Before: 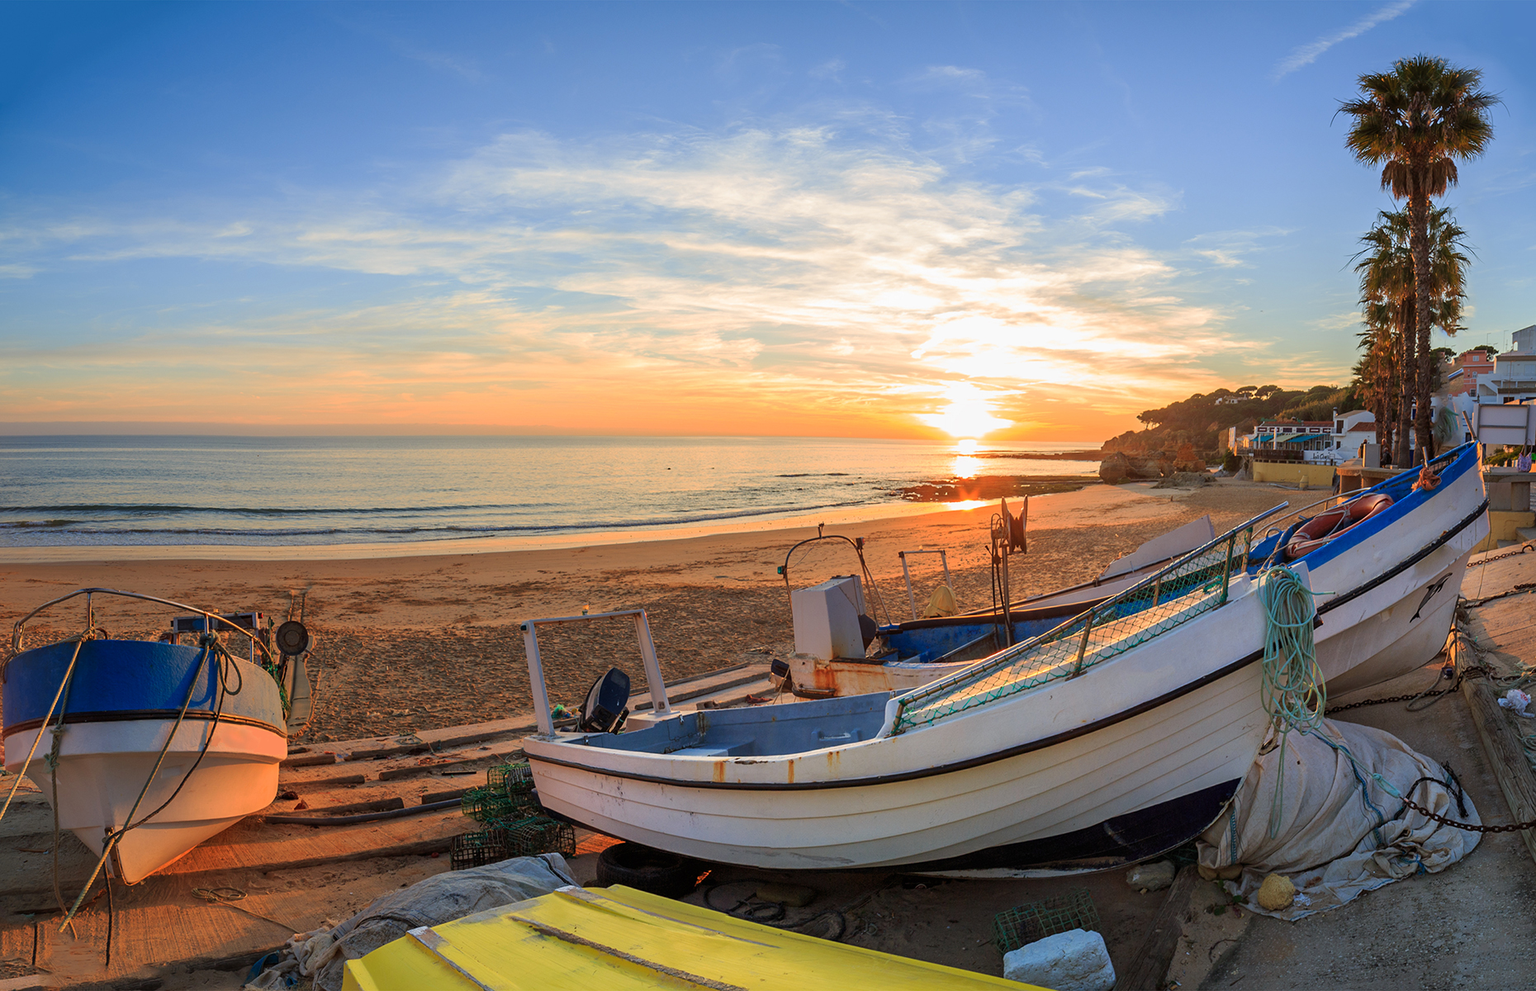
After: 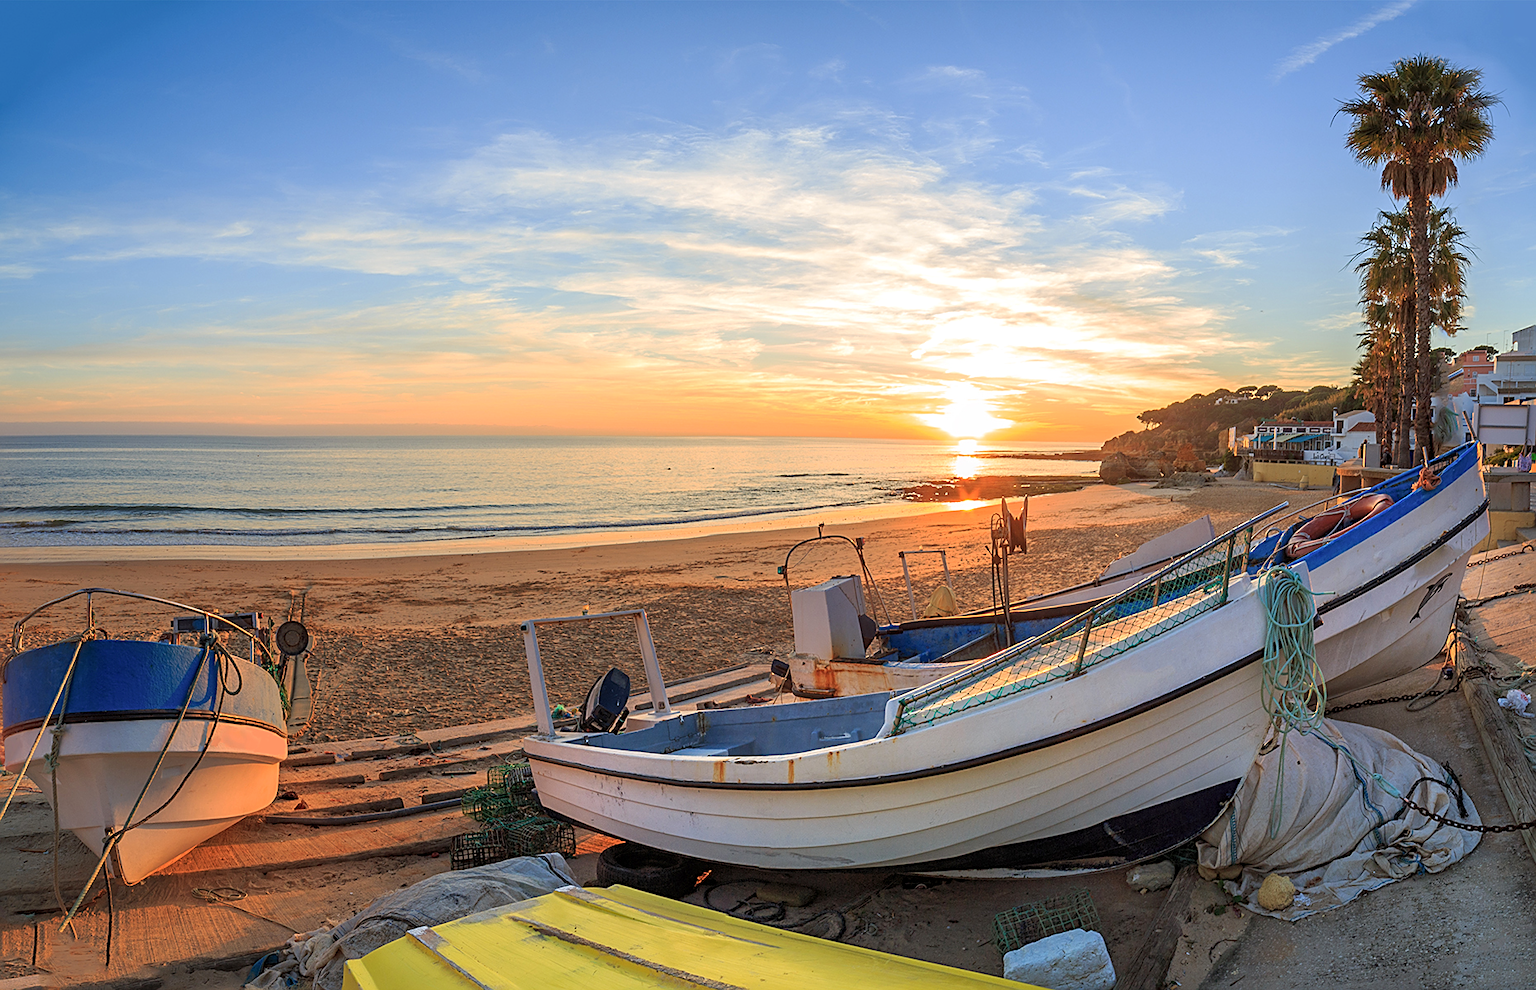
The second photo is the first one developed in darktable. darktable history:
shadows and highlights: shadows 43.06, highlights 6.94
local contrast: highlights 100%, shadows 100%, detail 120%, midtone range 0.2
sharpen: on, module defaults
contrast brightness saturation: contrast 0.05, brightness 0.06, saturation 0.01
